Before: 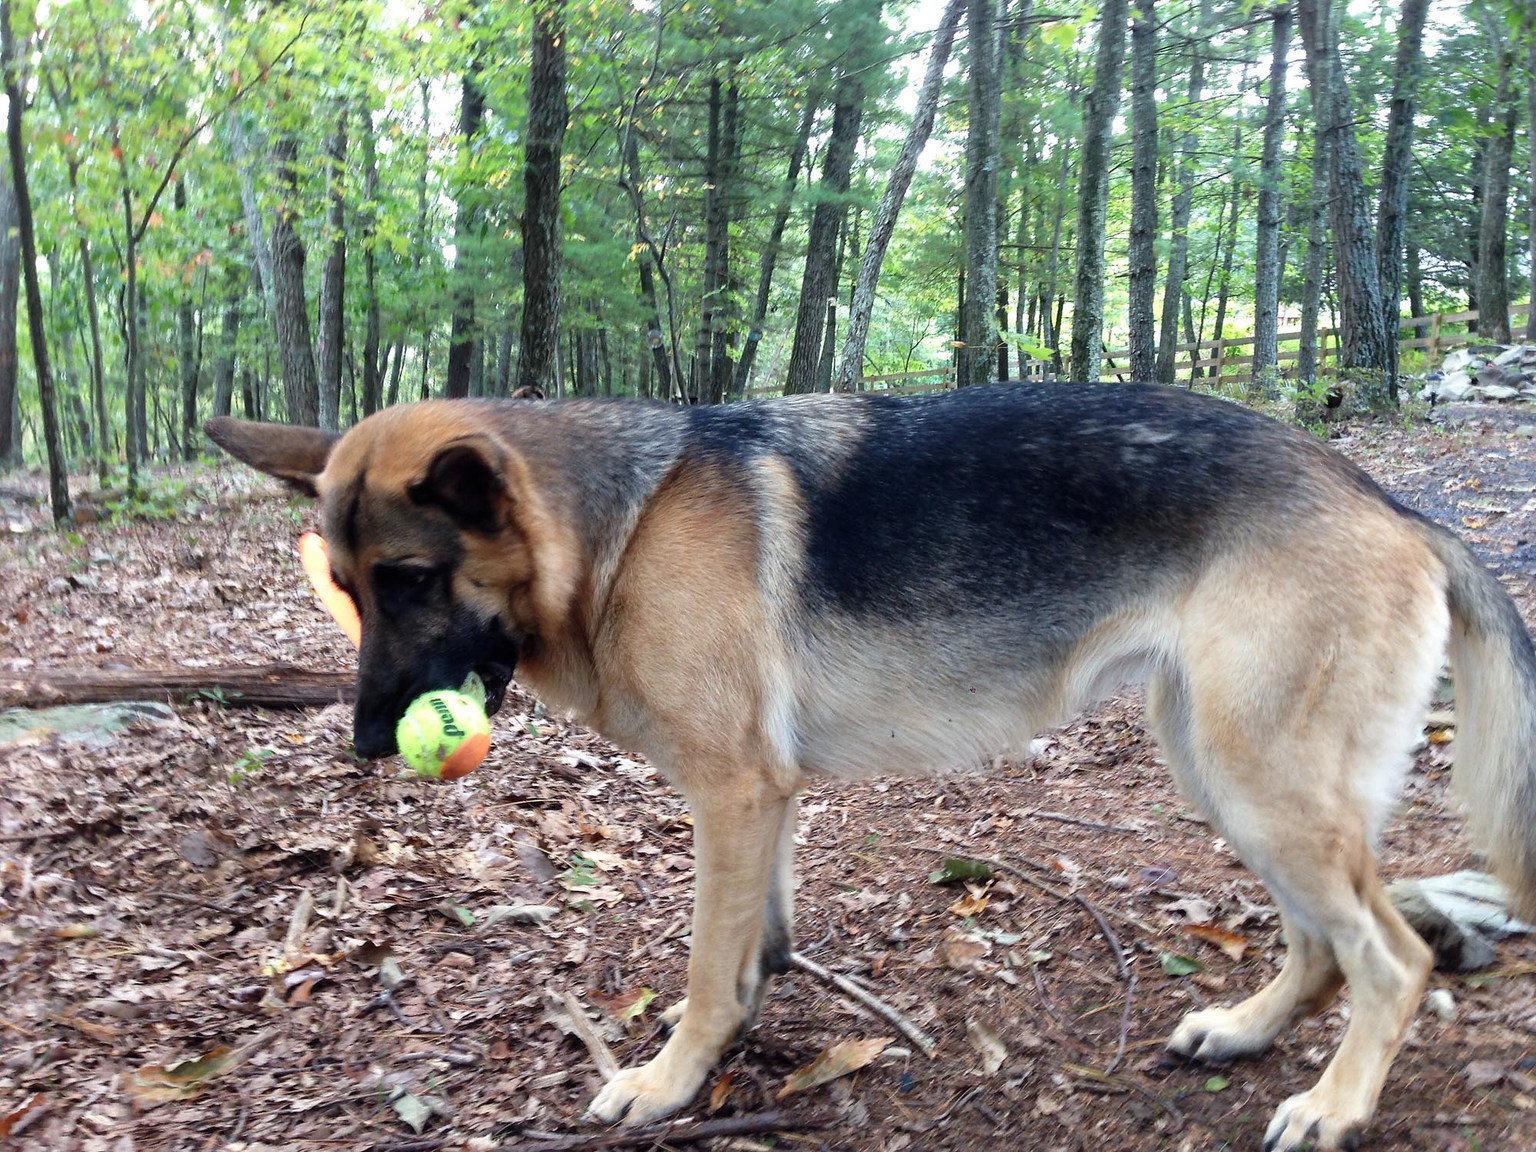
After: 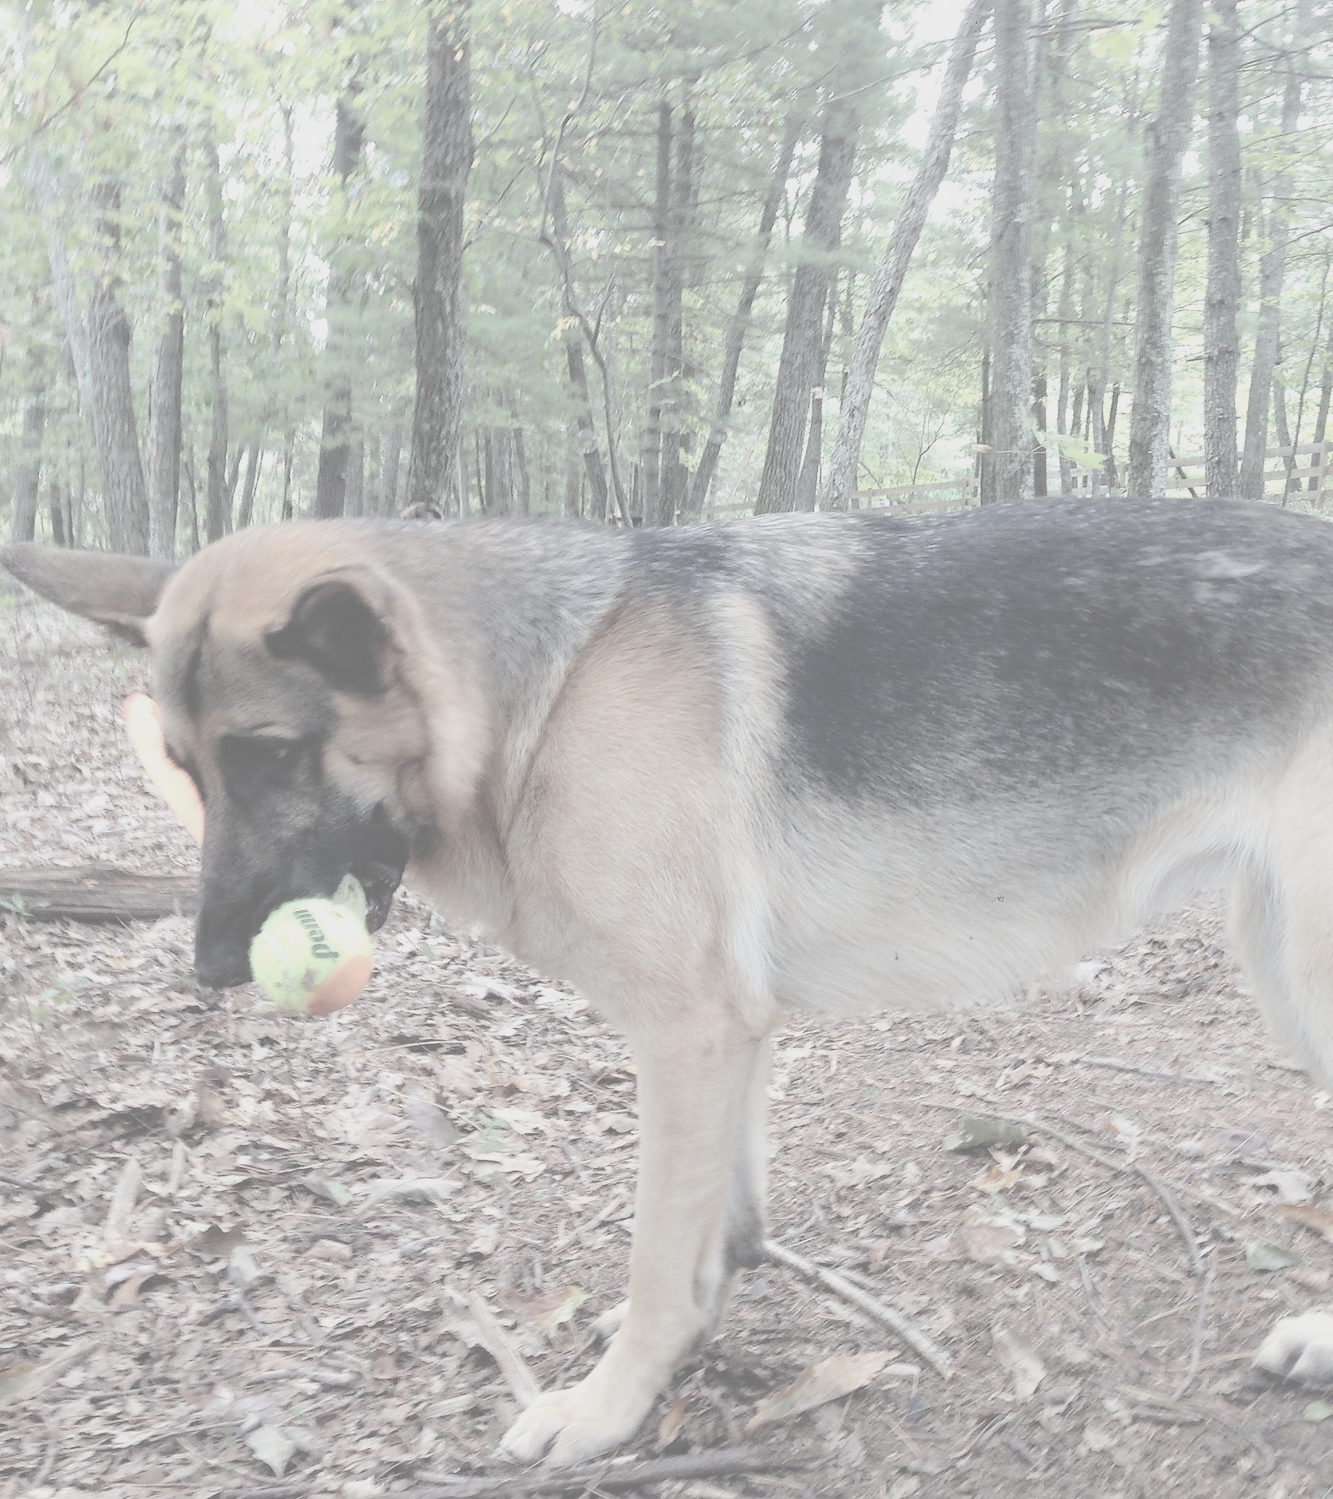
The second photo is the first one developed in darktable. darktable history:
crop and rotate: left 13.342%, right 19.991%
contrast brightness saturation: contrast -0.32, brightness 0.75, saturation -0.78
